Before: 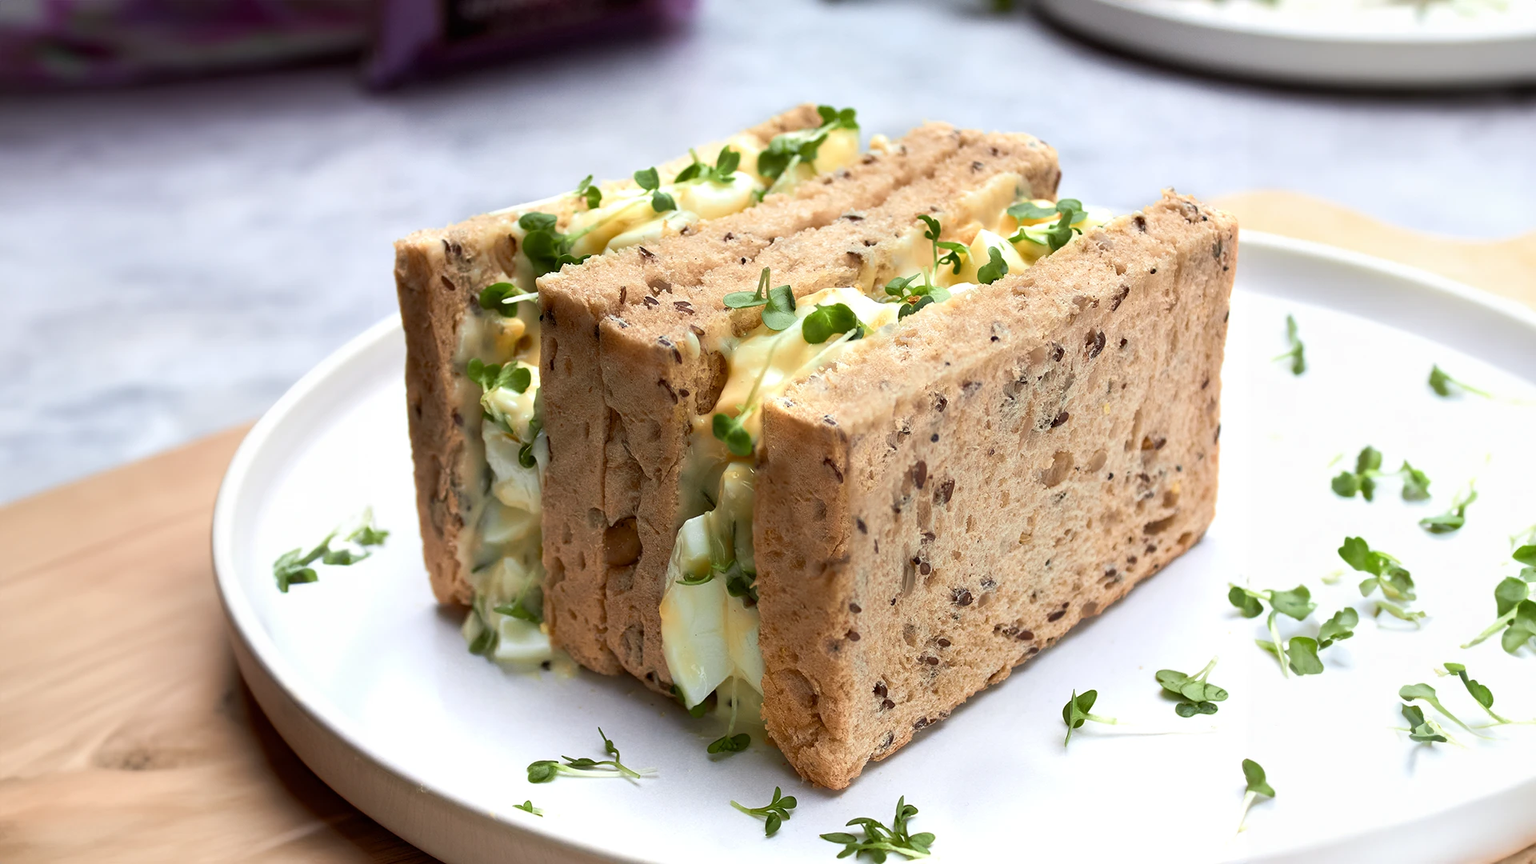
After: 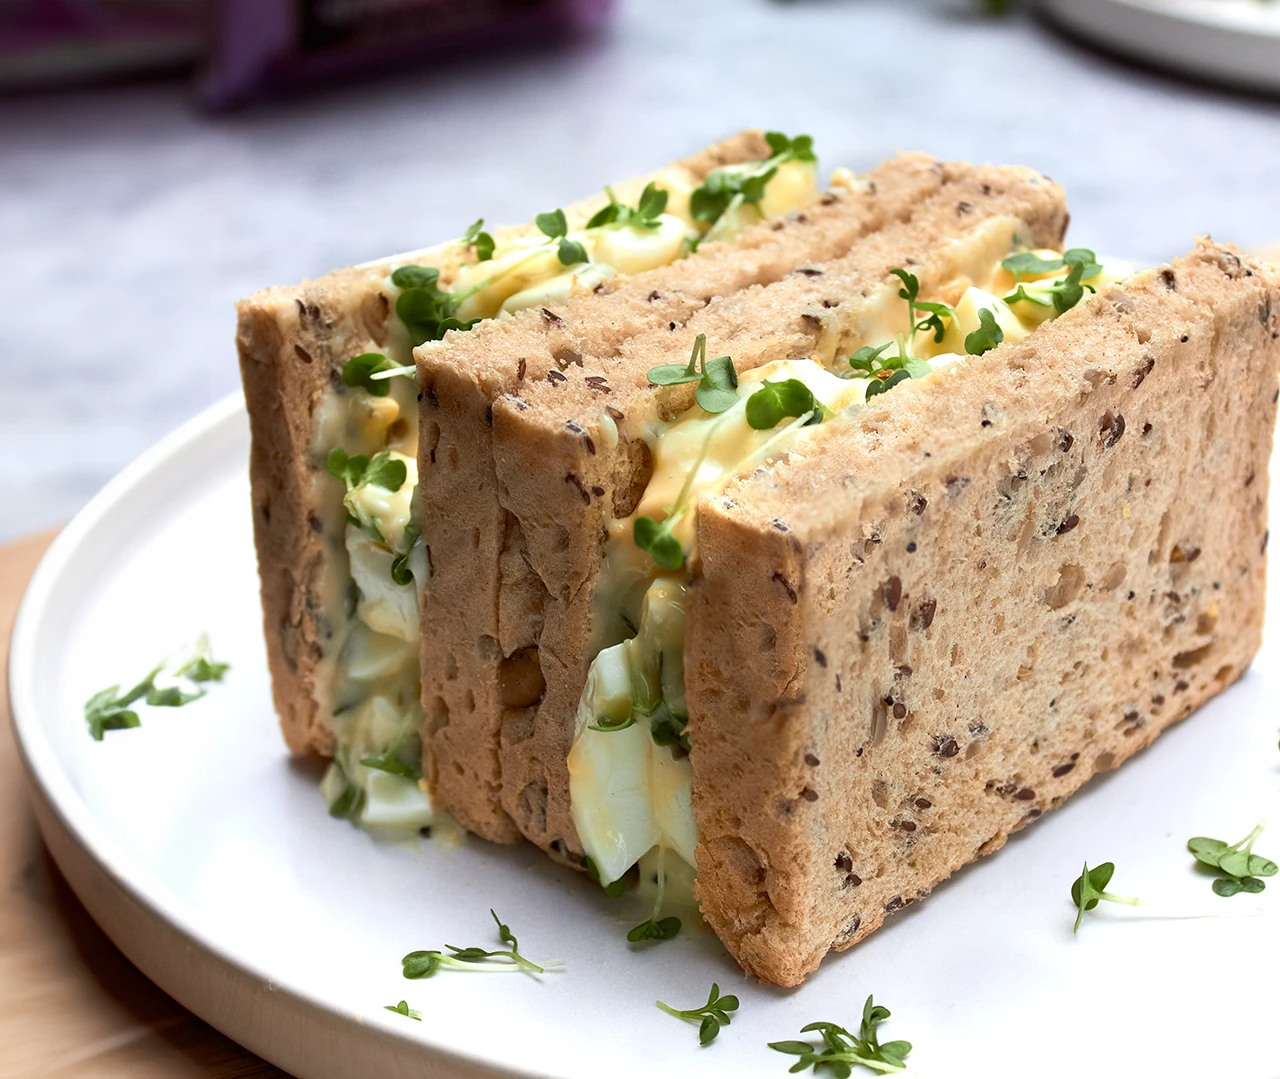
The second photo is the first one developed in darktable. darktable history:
crop and rotate: left 13.389%, right 19.915%
